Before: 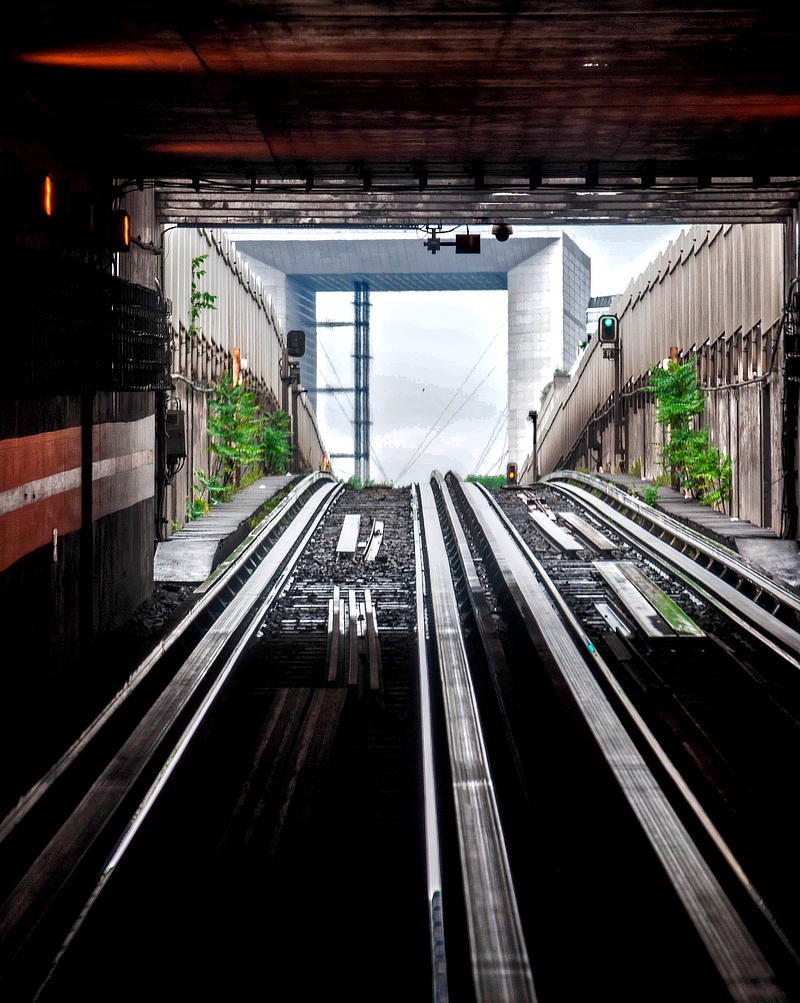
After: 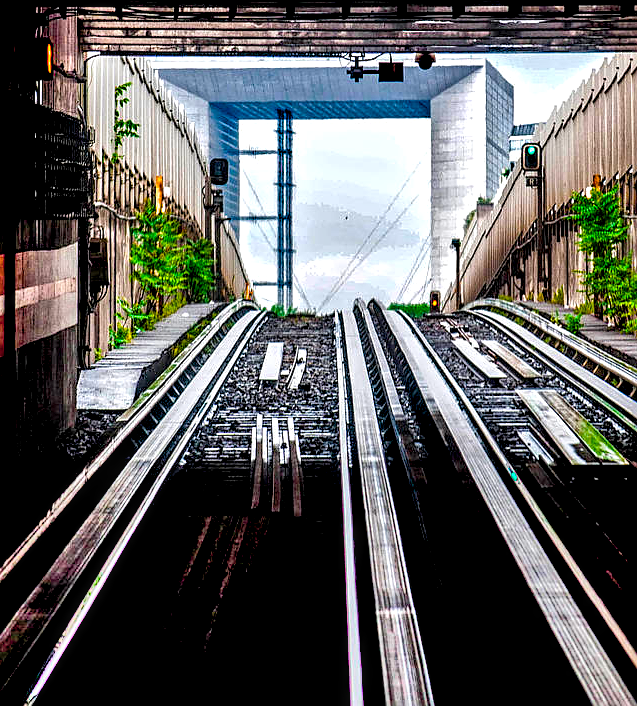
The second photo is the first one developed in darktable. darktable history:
crop: left 9.692%, top 17.231%, right 10.682%, bottom 12.359%
contrast equalizer: octaves 7, y [[0.502, 0.505, 0.512, 0.529, 0.564, 0.588], [0.5 ×6], [0.502, 0.505, 0.512, 0.529, 0.564, 0.588], [0, 0.001, 0.001, 0.004, 0.008, 0.011], [0, 0.001, 0.001, 0.004, 0.008, 0.011]], mix 0.134
sharpen: on, module defaults
shadows and highlights: low approximation 0.01, soften with gaussian
color balance rgb: global offset › luminance -1.021%, perceptual saturation grading › global saturation 65.526%, perceptual saturation grading › highlights 59.981%, perceptual saturation grading › mid-tones 49.466%, perceptual saturation grading › shadows 49.784%
local contrast: highlights 60%, shadows 64%, detail 160%
